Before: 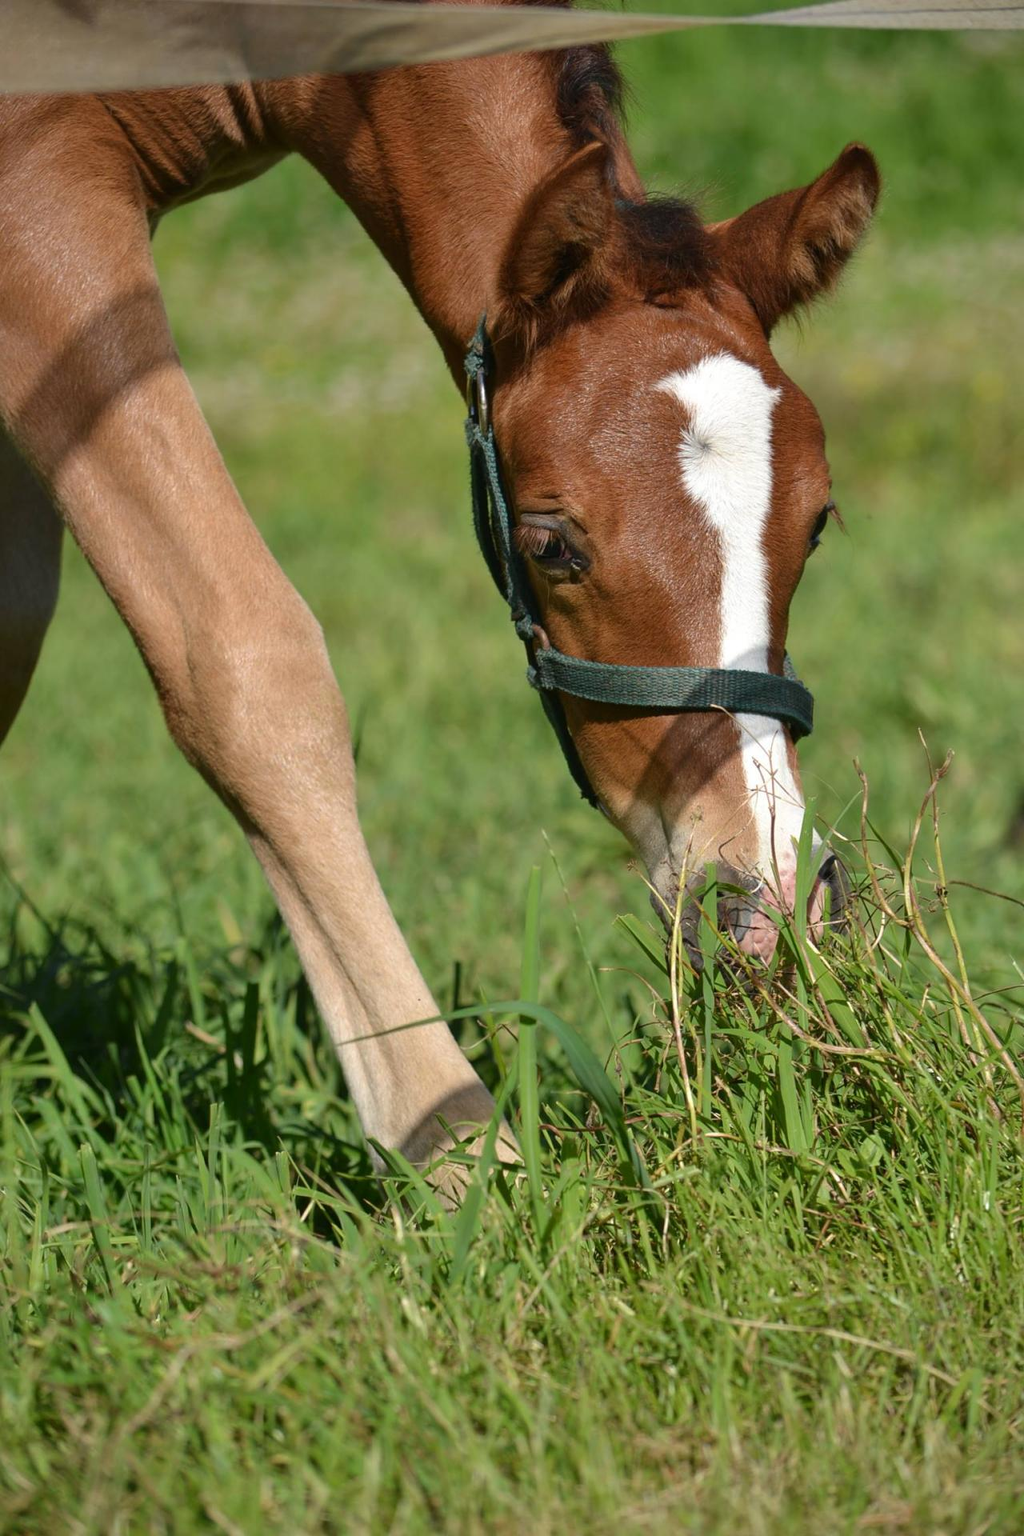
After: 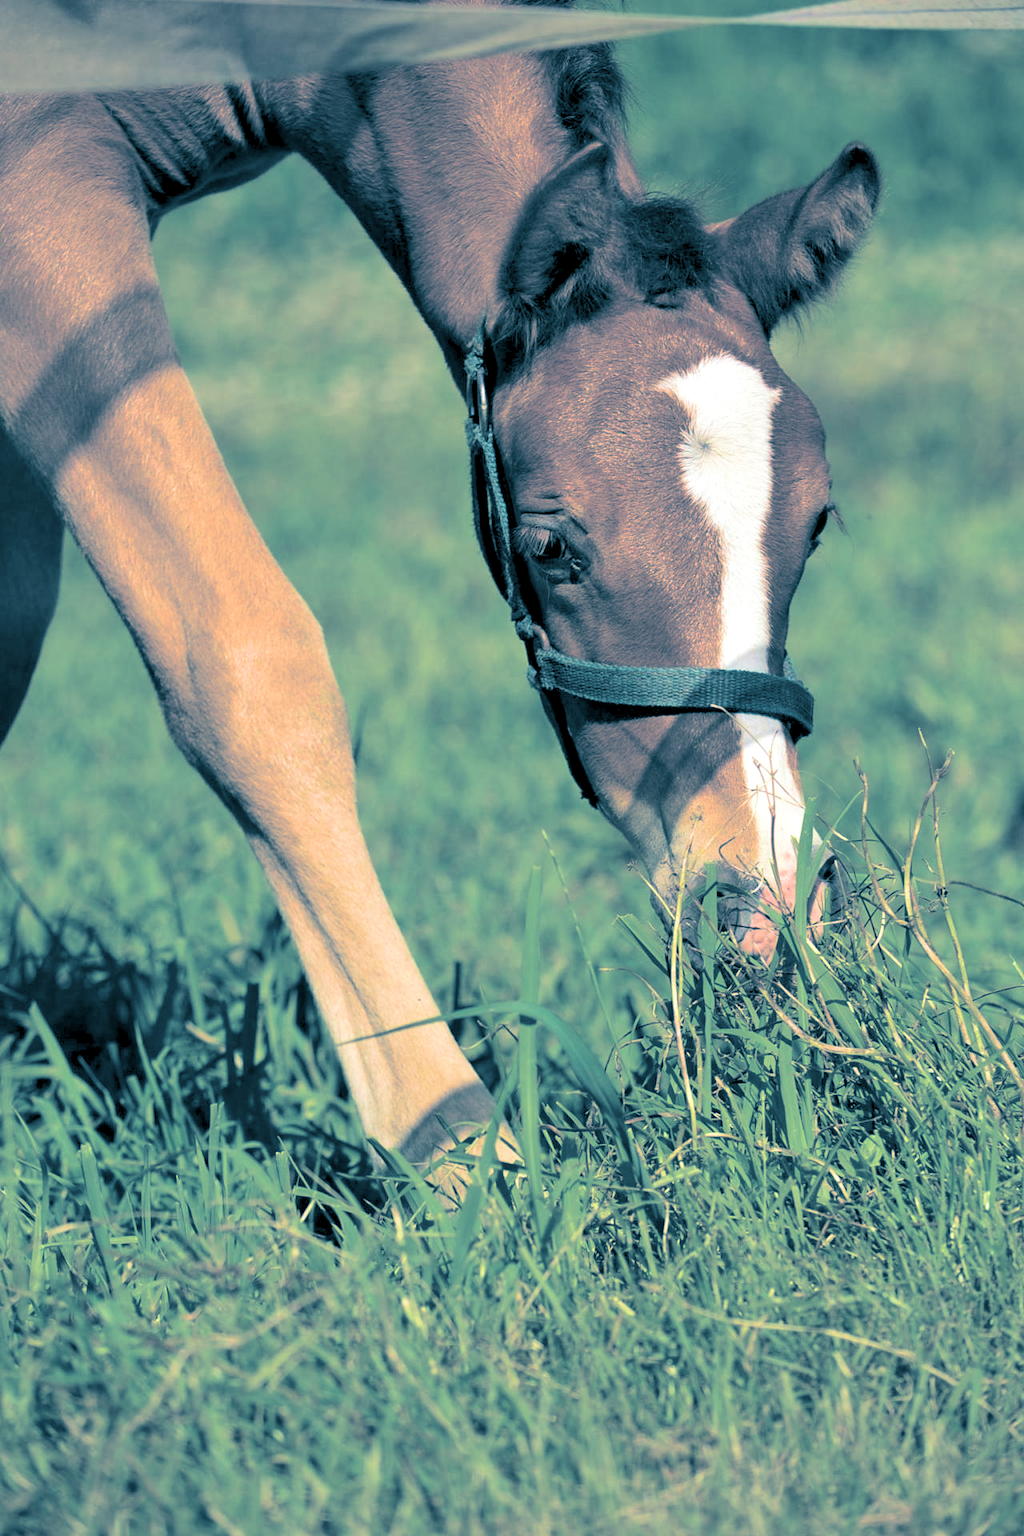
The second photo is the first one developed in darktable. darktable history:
split-toning: shadows › hue 212.4°, balance -70
levels: levels [0.072, 0.414, 0.976]
velvia: strength 36.57%
